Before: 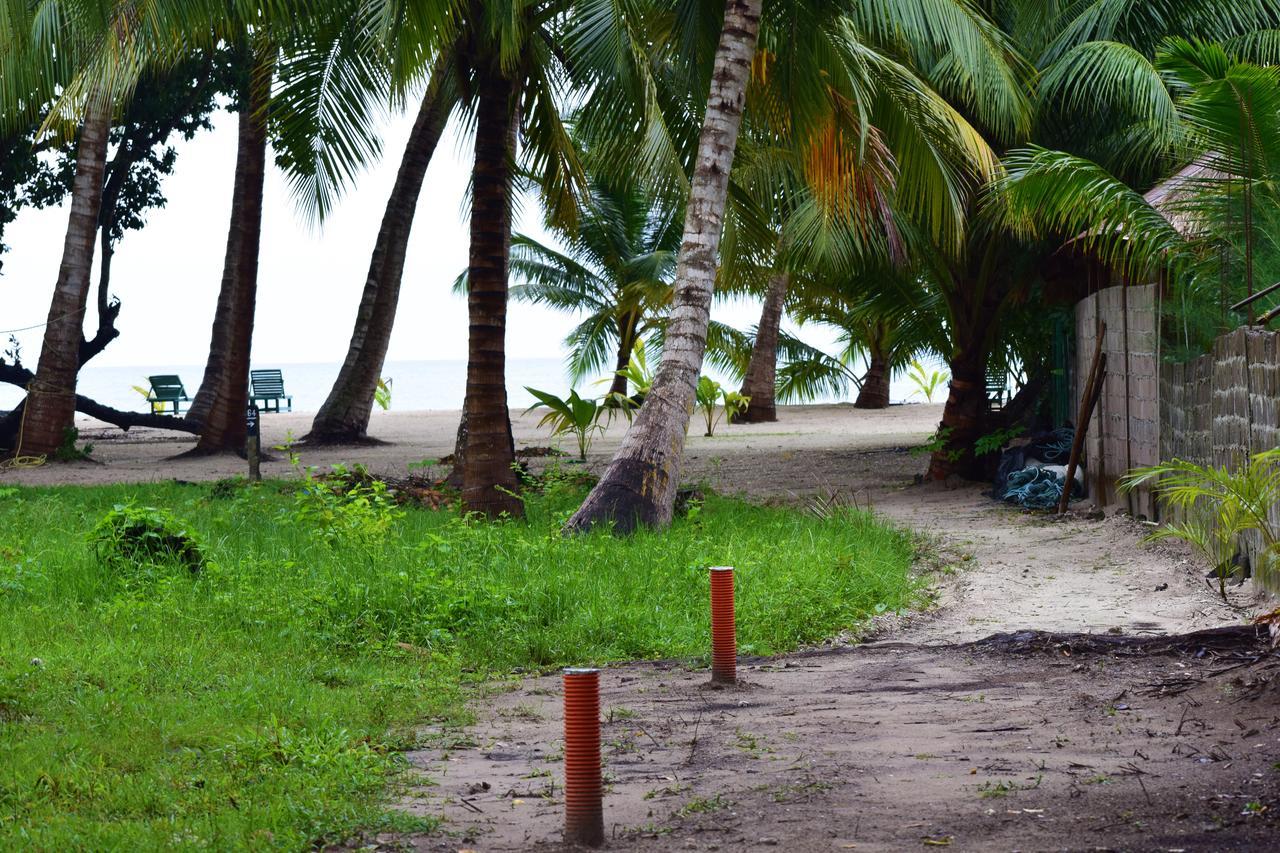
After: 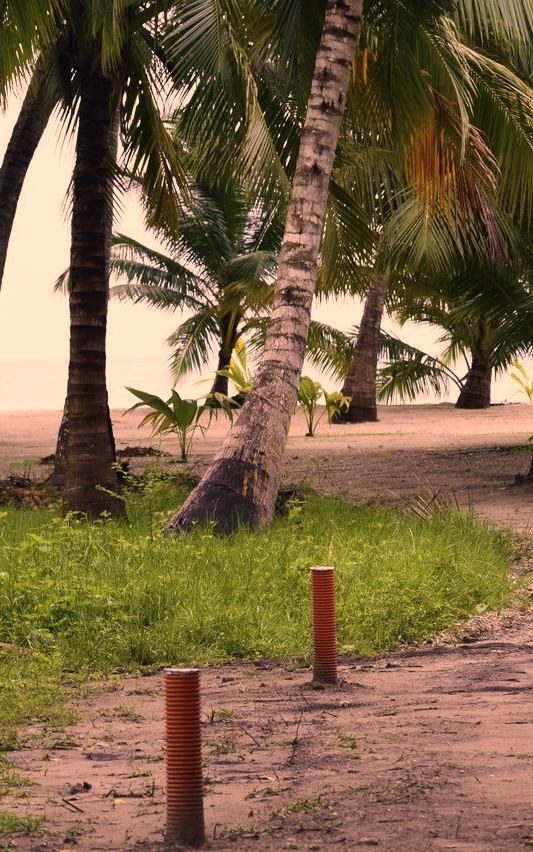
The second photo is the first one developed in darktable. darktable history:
crop: left 31.229%, right 27.105%
color correction: highlights a* 40, highlights b* 40, saturation 0.69
